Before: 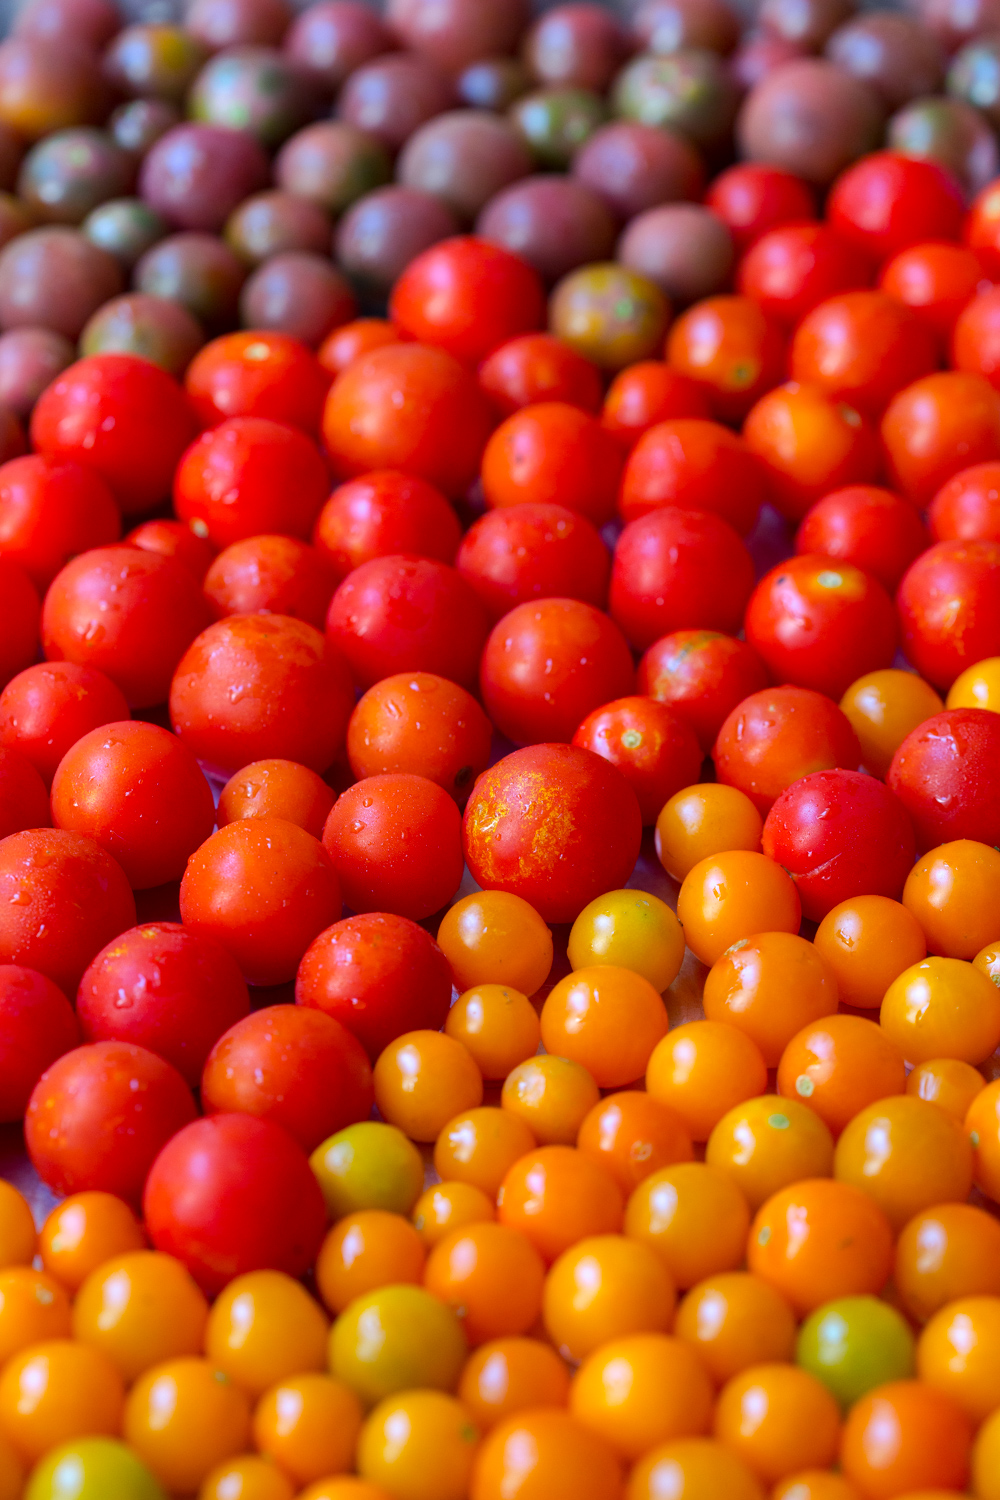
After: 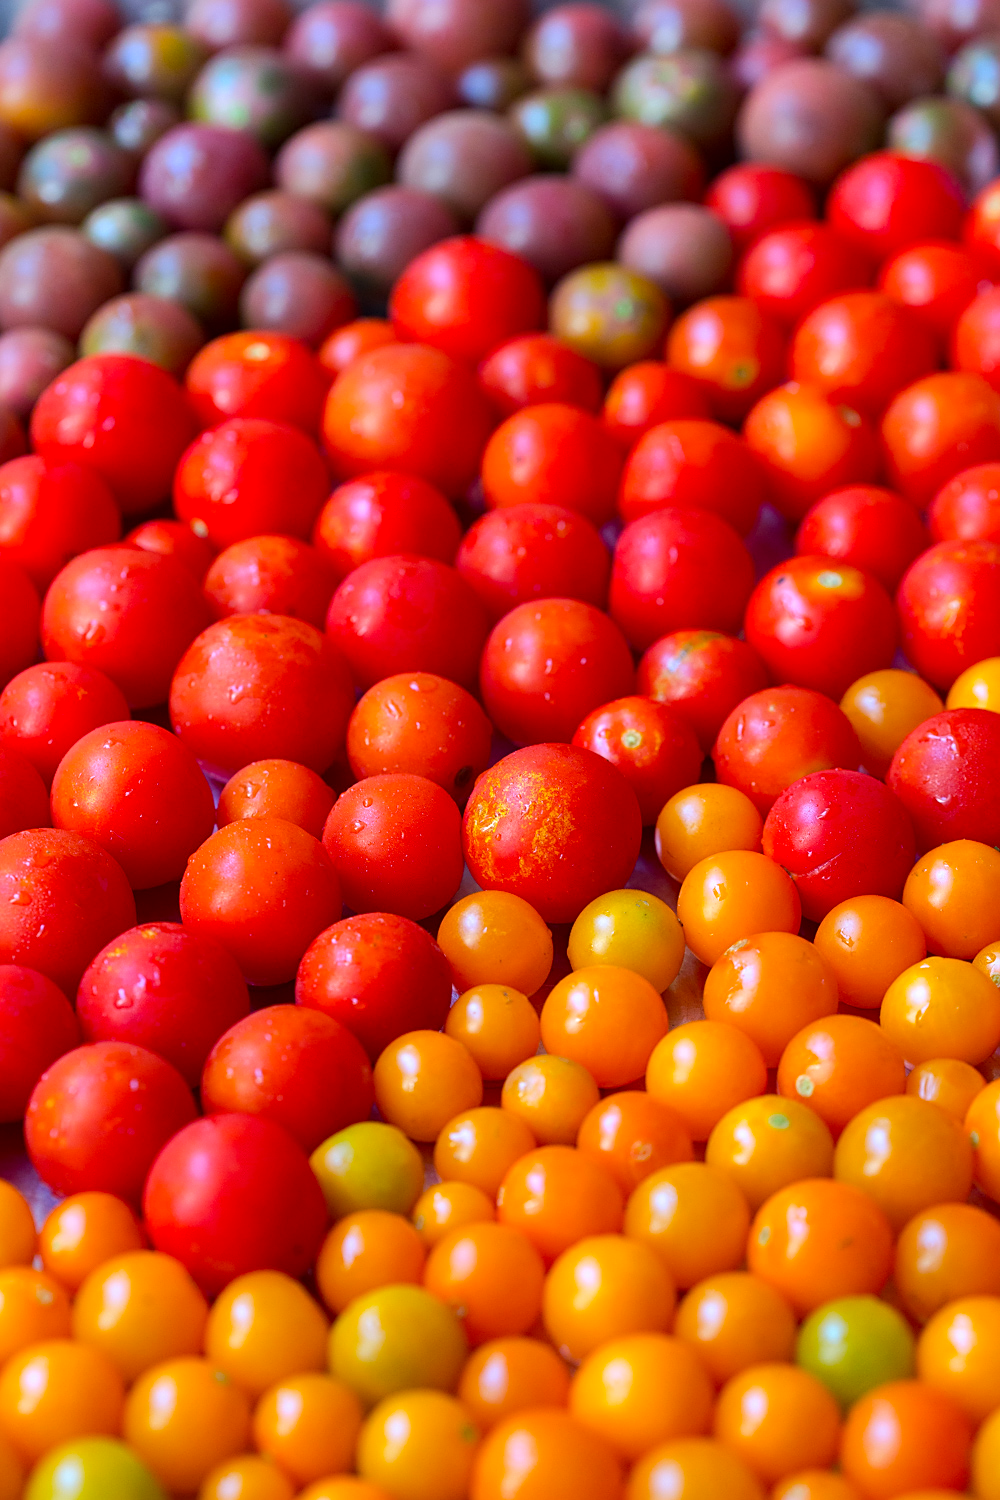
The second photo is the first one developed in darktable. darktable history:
contrast brightness saturation: contrast 0.097, brightness 0.04, saturation 0.095
sharpen: on, module defaults
